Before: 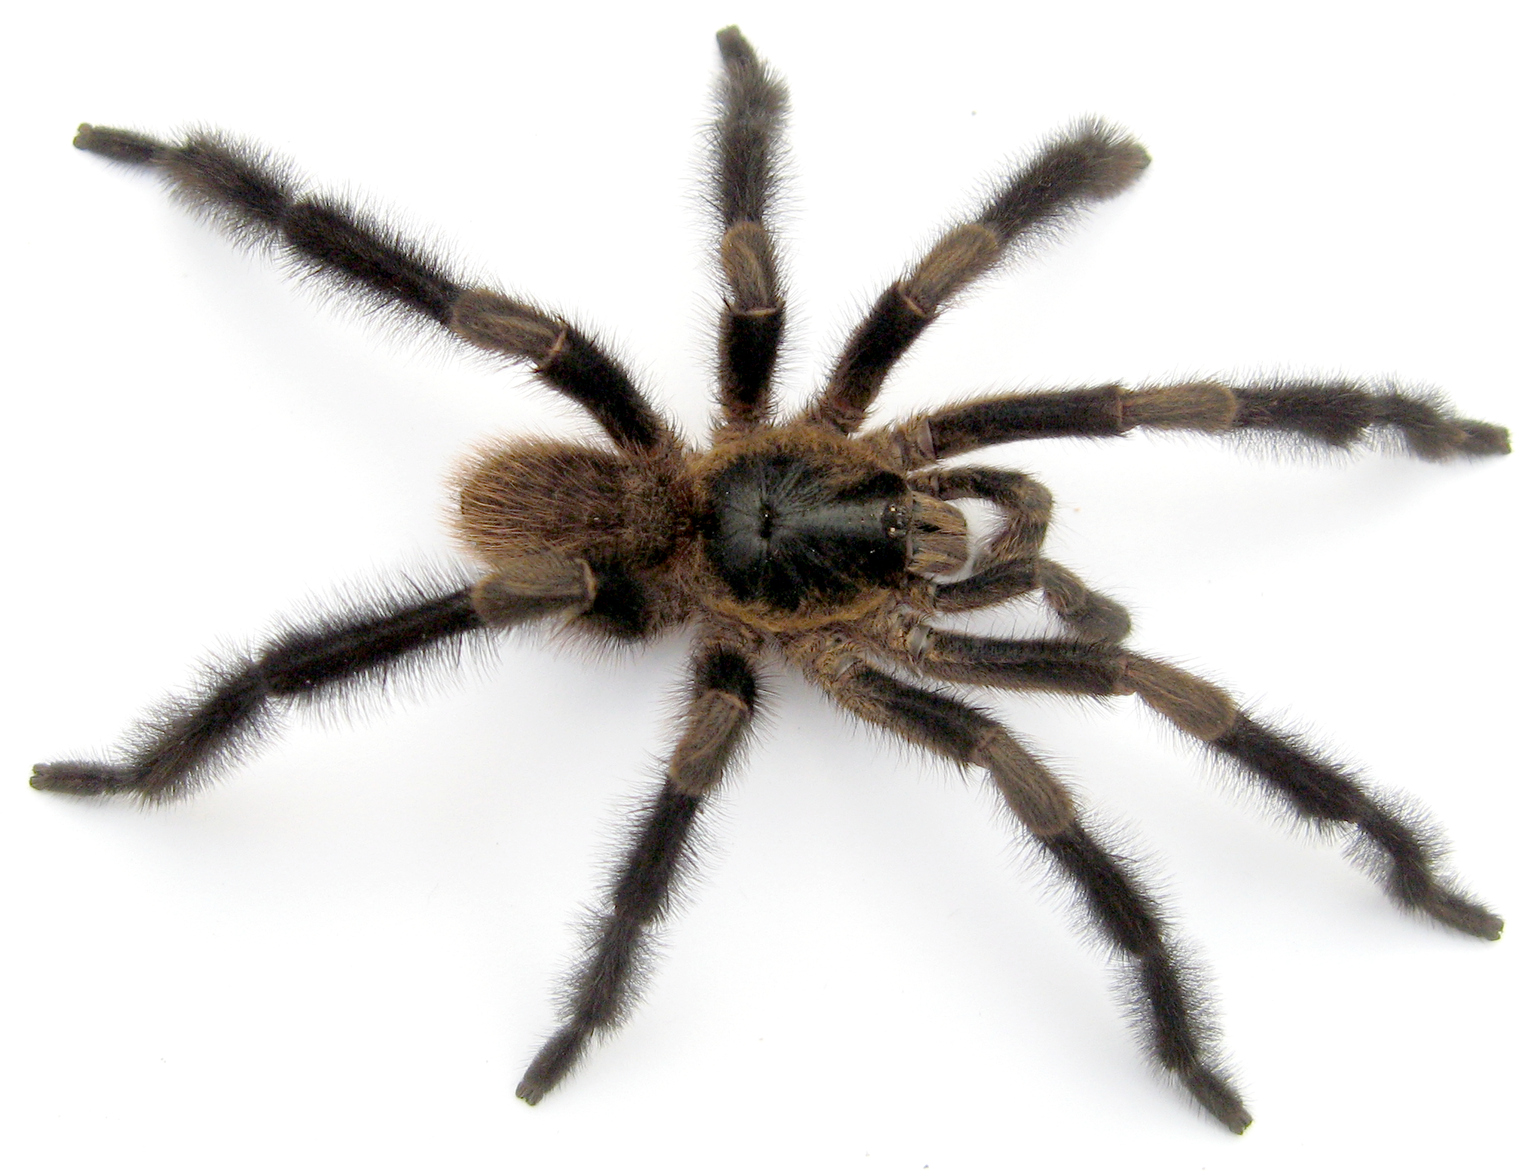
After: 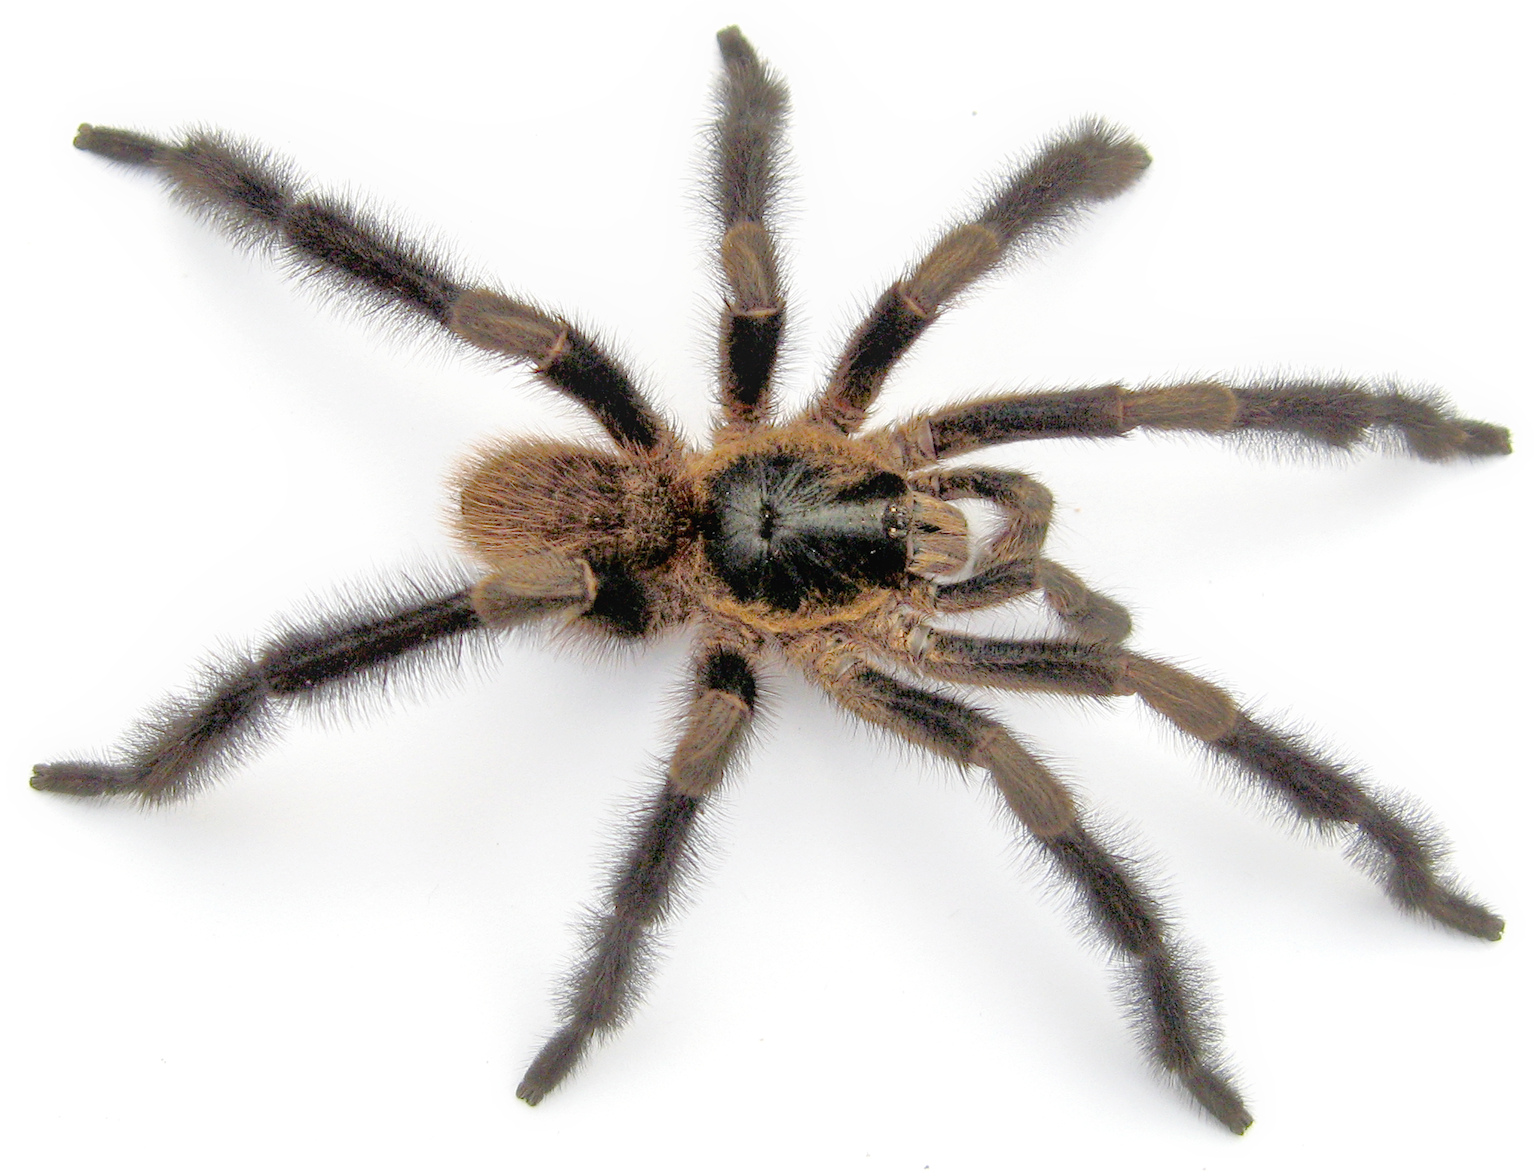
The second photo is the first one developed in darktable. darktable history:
local contrast: on, module defaults
contrast equalizer: y [[0.5, 0.488, 0.462, 0.461, 0.491, 0.5], [0.5 ×6], [0.5 ×6], [0 ×6], [0 ×6]]
tone equalizer: -7 EV 0.15 EV, -6 EV 0.6 EV, -5 EV 1.15 EV, -4 EV 1.33 EV, -3 EV 1.15 EV, -2 EV 0.6 EV, -1 EV 0.15 EV, mask exposure compensation -0.5 EV
